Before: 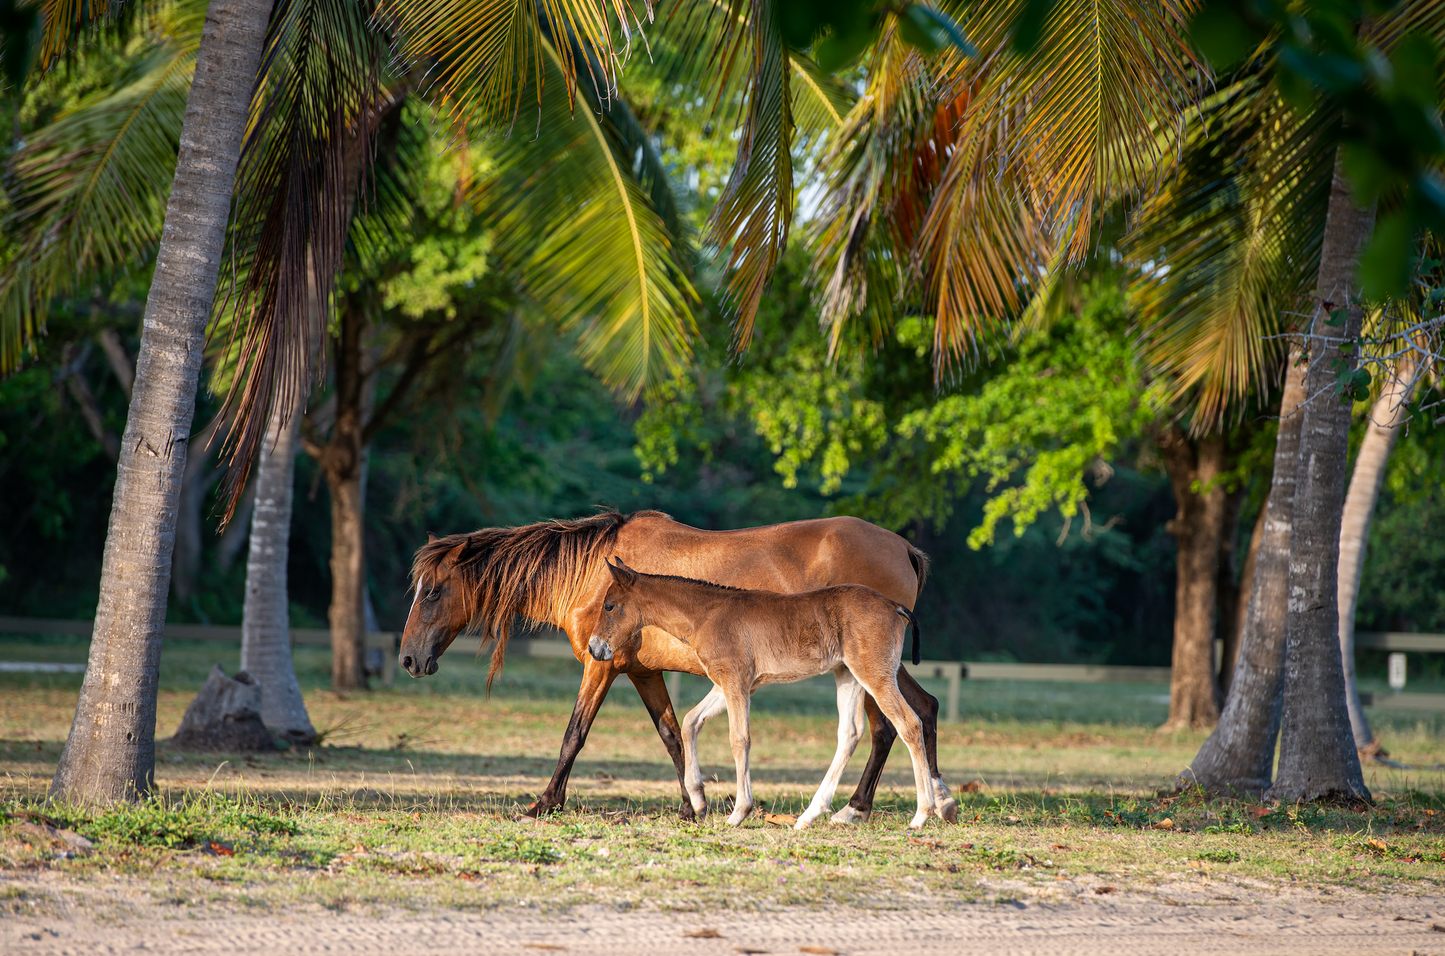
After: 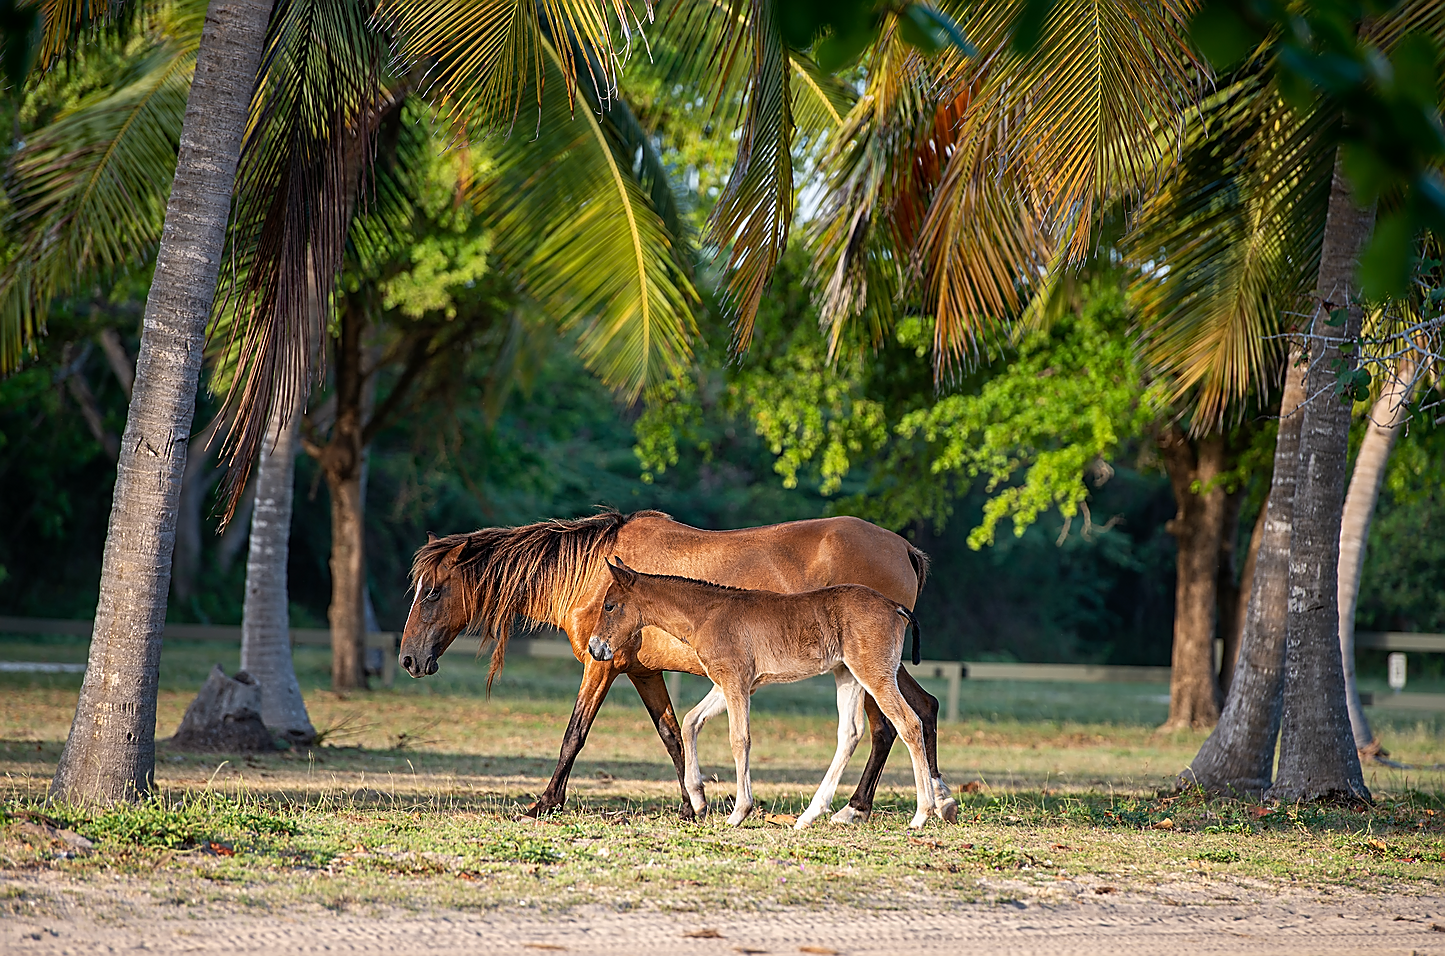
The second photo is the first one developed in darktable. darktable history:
sharpen: radius 1.416, amount 1.237, threshold 0.724
